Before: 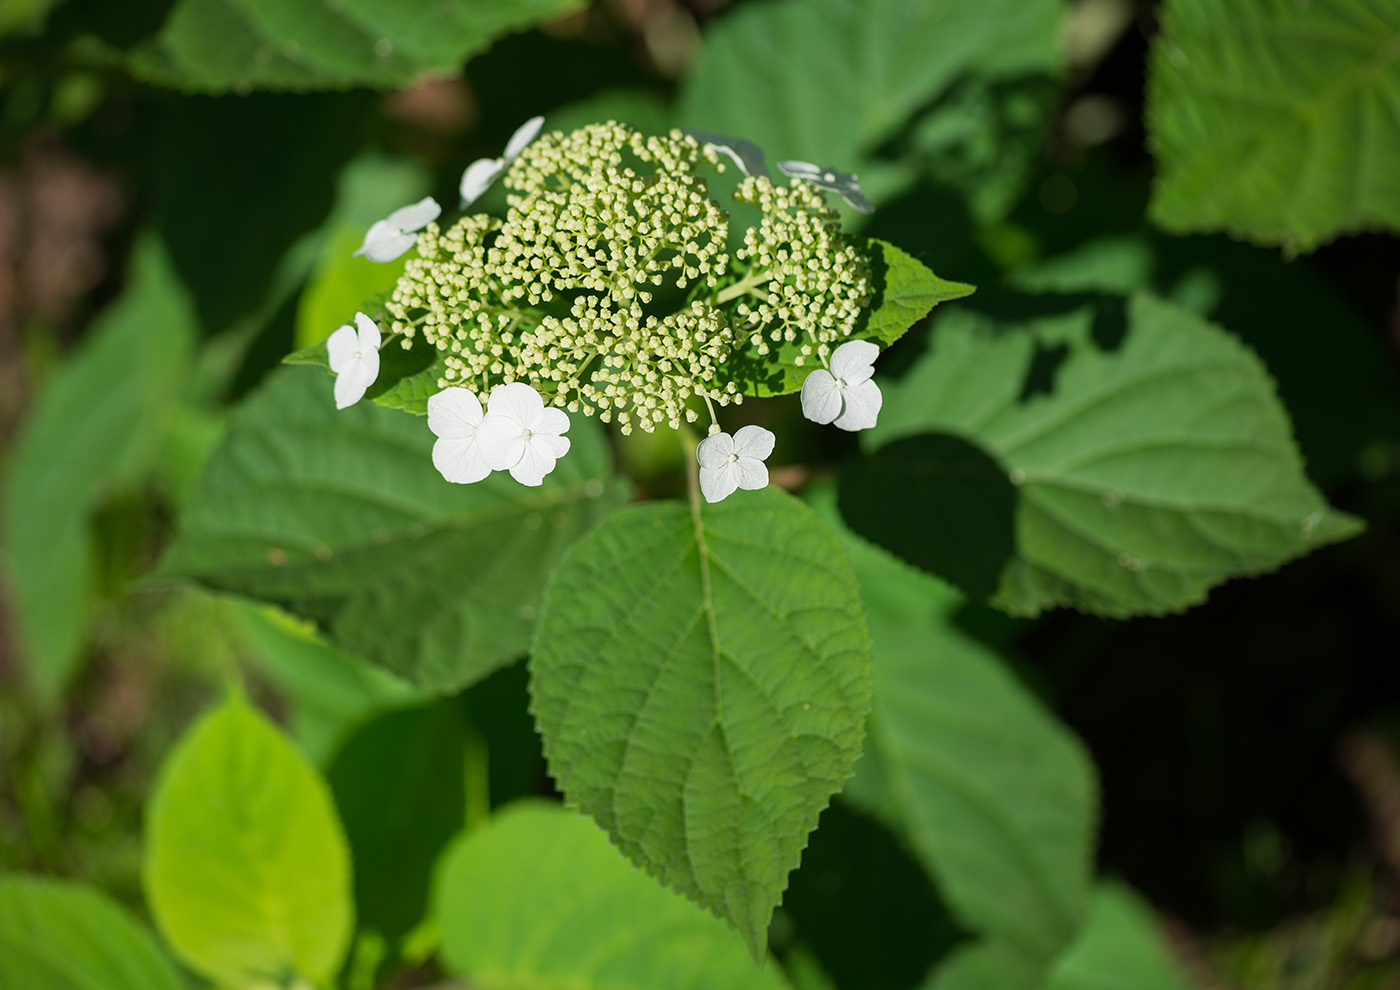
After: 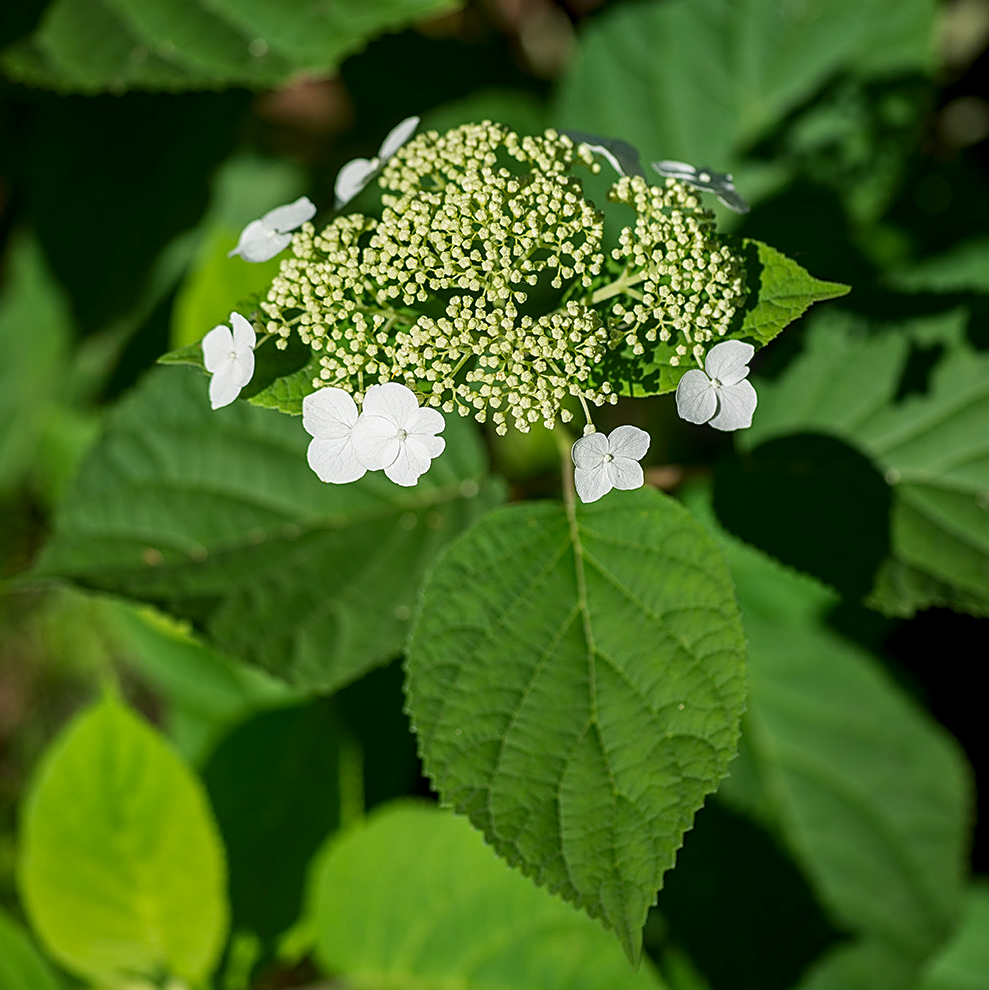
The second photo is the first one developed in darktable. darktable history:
contrast brightness saturation: brightness -0.092
crop and rotate: left 8.961%, right 20.335%
sharpen: on, module defaults
local contrast: on, module defaults
